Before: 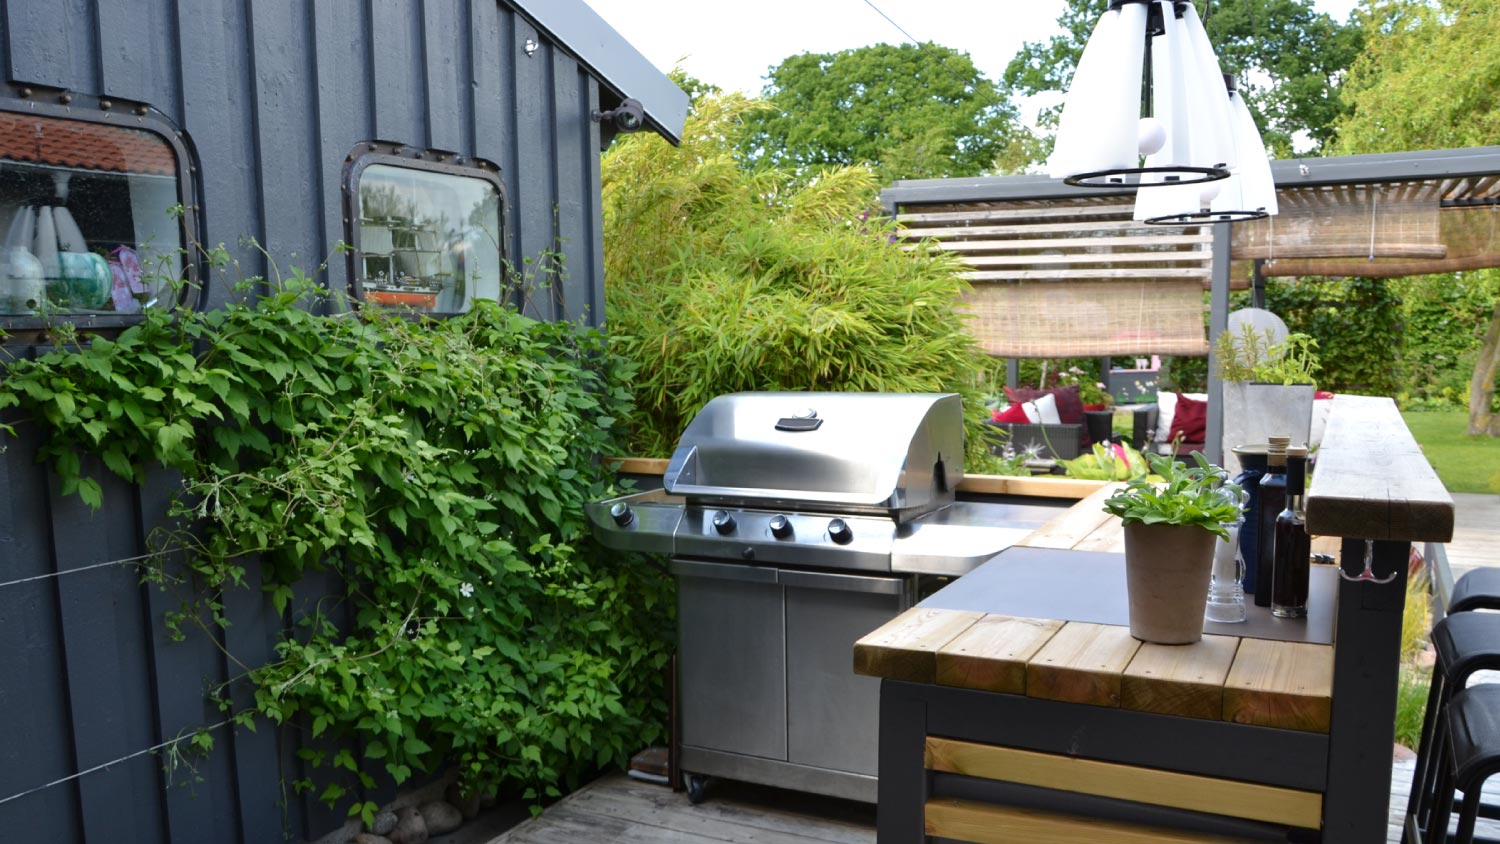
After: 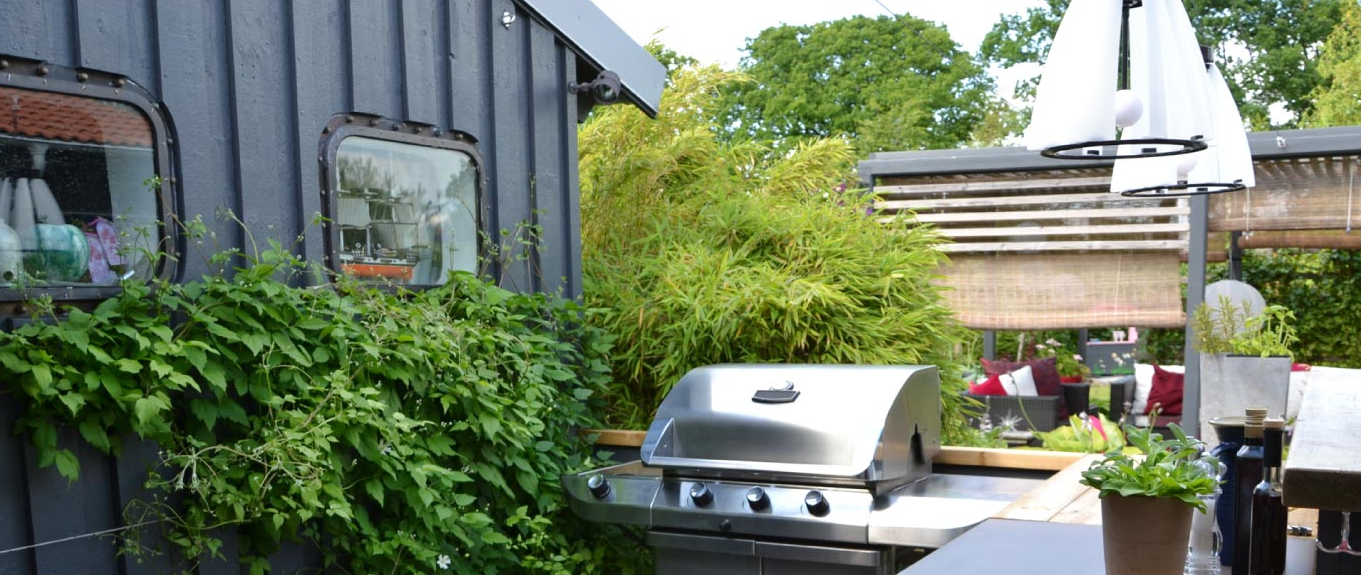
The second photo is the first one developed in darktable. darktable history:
crop: left 1.542%, top 3.378%, right 7.677%, bottom 28.463%
